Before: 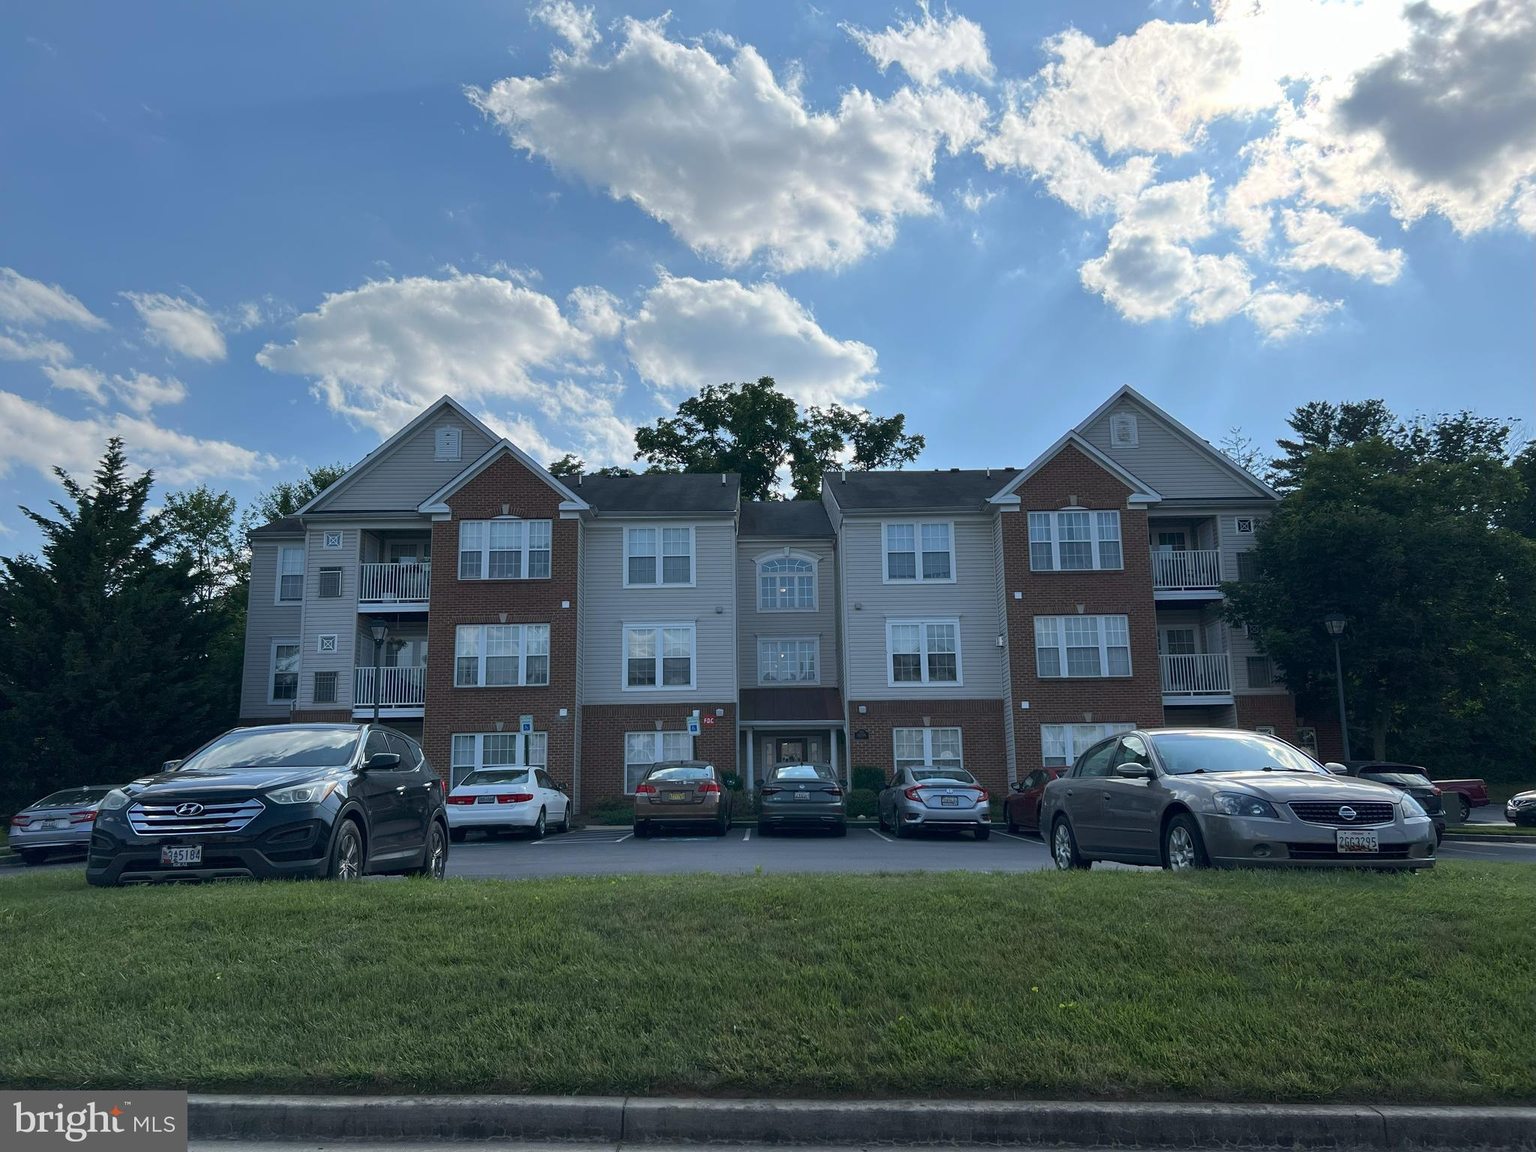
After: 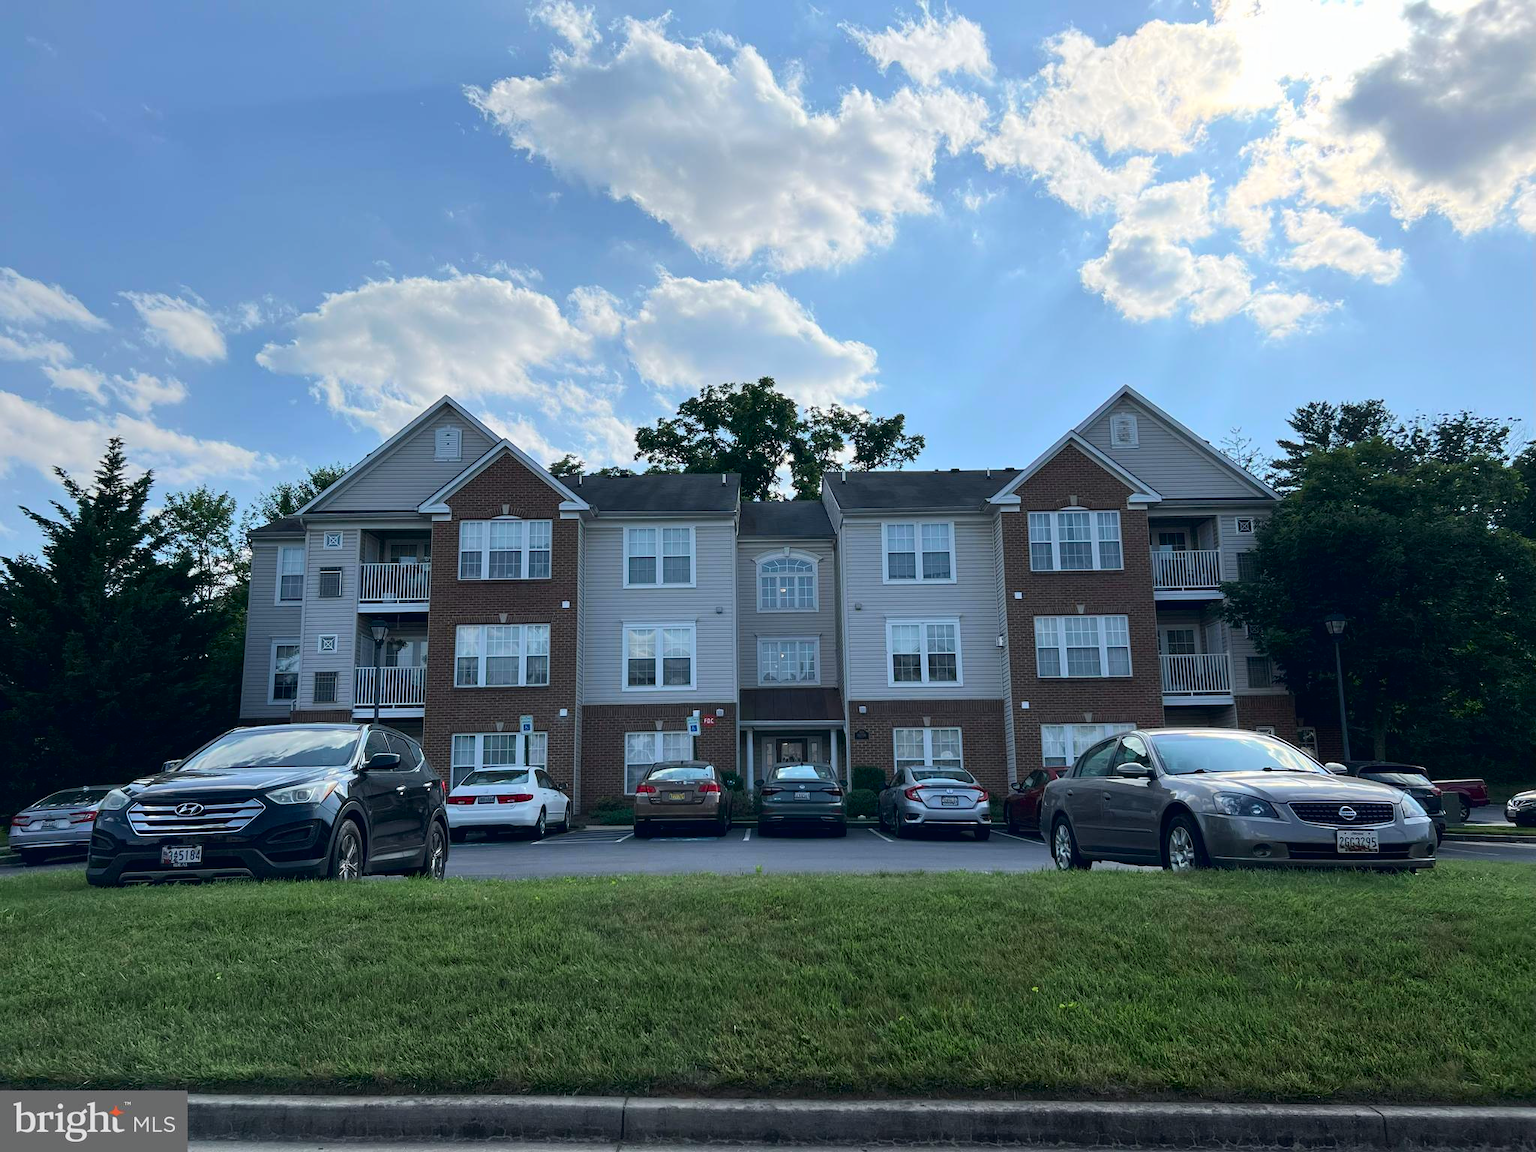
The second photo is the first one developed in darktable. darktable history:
tone curve: curves: ch0 [(0, 0.013) (0.054, 0.018) (0.205, 0.191) (0.289, 0.292) (0.39, 0.424) (0.493, 0.551) (0.666, 0.743) (0.795, 0.841) (1, 0.998)]; ch1 [(0, 0) (0.385, 0.343) (0.439, 0.415) (0.494, 0.495) (0.501, 0.501) (0.51, 0.509) (0.54, 0.552) (0.586, 0.614) (0.66, 0.706) (0.783, 0.804) (1, 1)]; ch2 [(0, 0) (0.32, 0.281) (0.403, 0.399) (0.441, 0.428) (0.47, 0.469) (0.498, 0.496) (0.524, 0.538) (0.566, 0.579) (0.633, 0.665) (0.7, 0.711) (1, 1)], color space Lab, independent channels, preserve colors none
